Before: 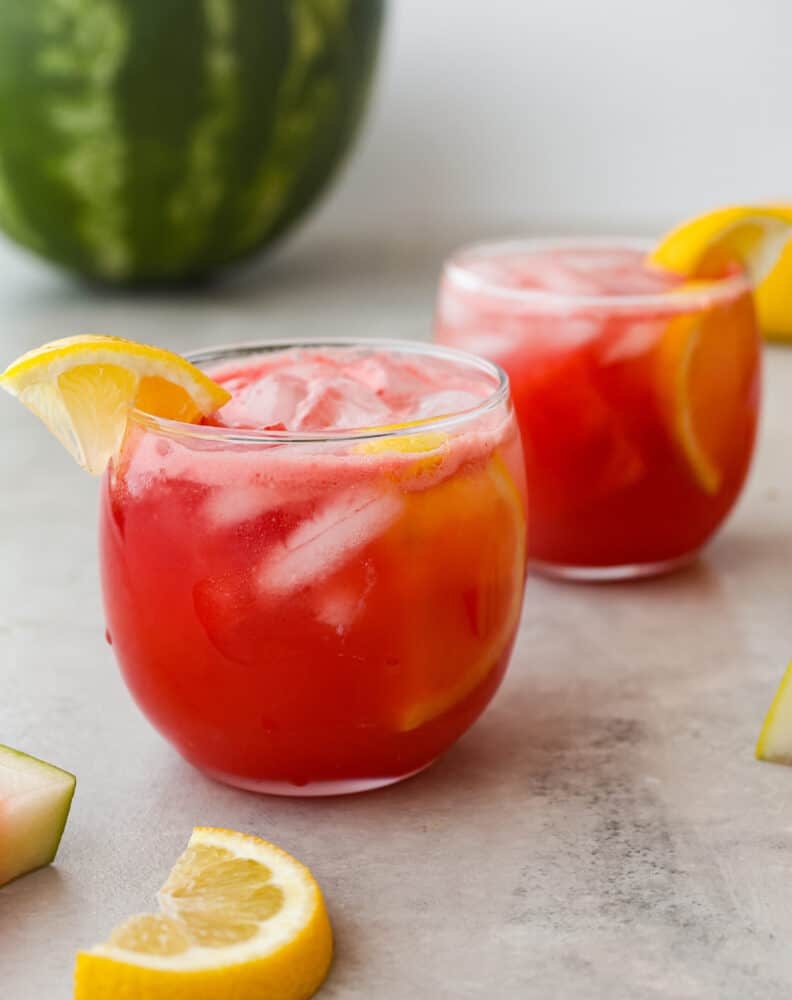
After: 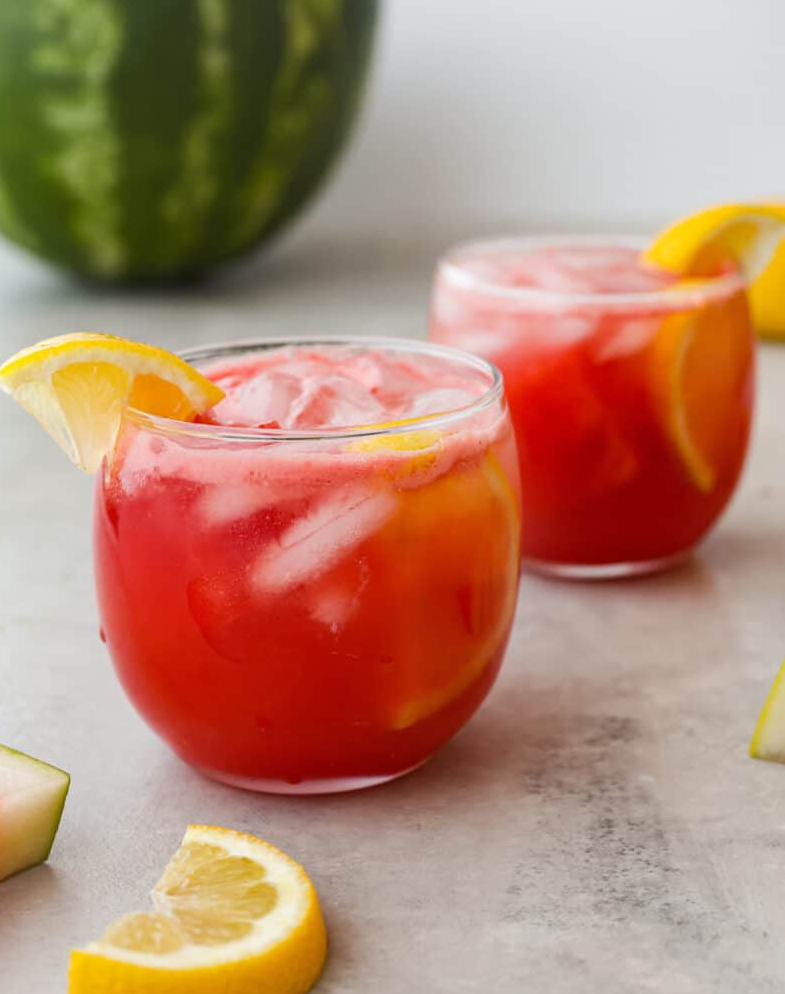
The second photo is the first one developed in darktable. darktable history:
crop and rotate: left 0.842%, top 0.259%, bottom 0.277%
